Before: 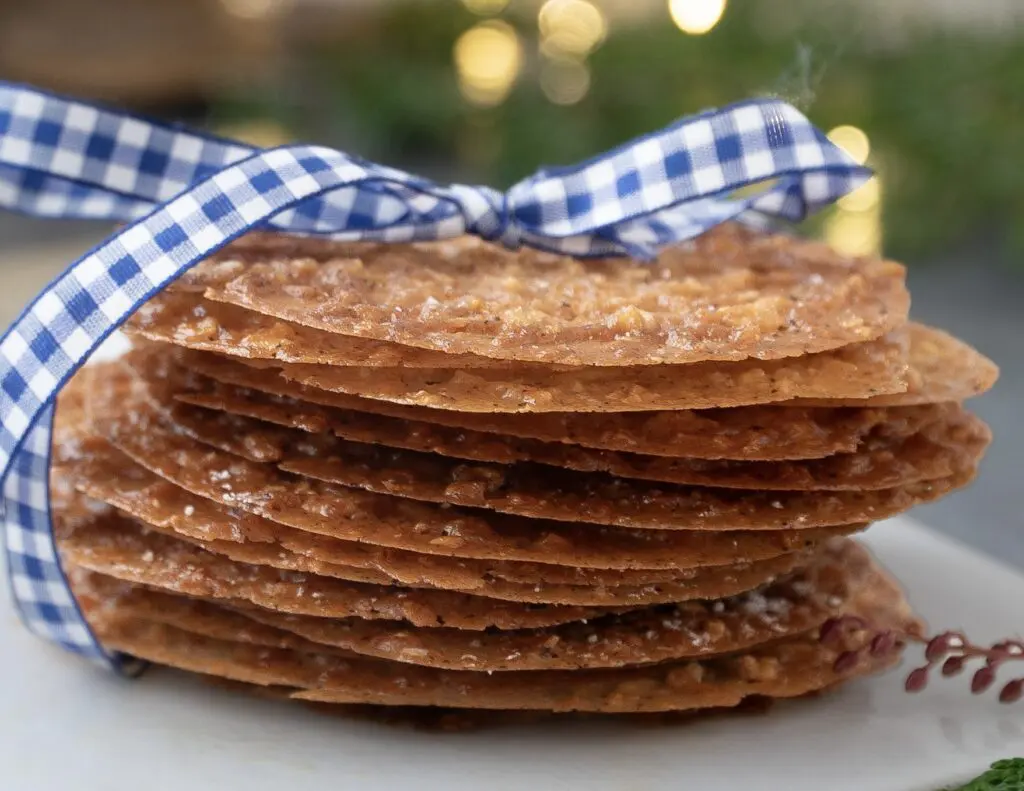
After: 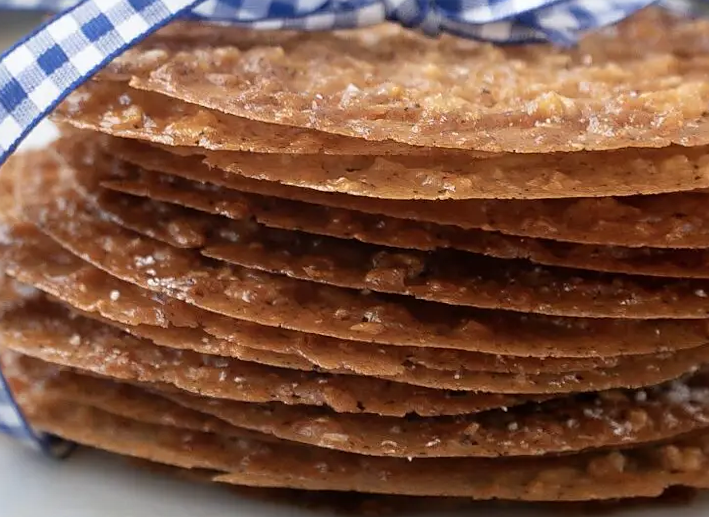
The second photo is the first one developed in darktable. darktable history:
sharpen: radius 1.559, amount 0.373, threshold 1.271
shadows and highlights: radius 337.17, shadows 29.01, soften with gaussian
rotate and perspective: lens shift (horizontal) -0.055, automatic cropping off
crop: left 6.488%, top 27.668%, right 24.183%, bottom 8.656%
